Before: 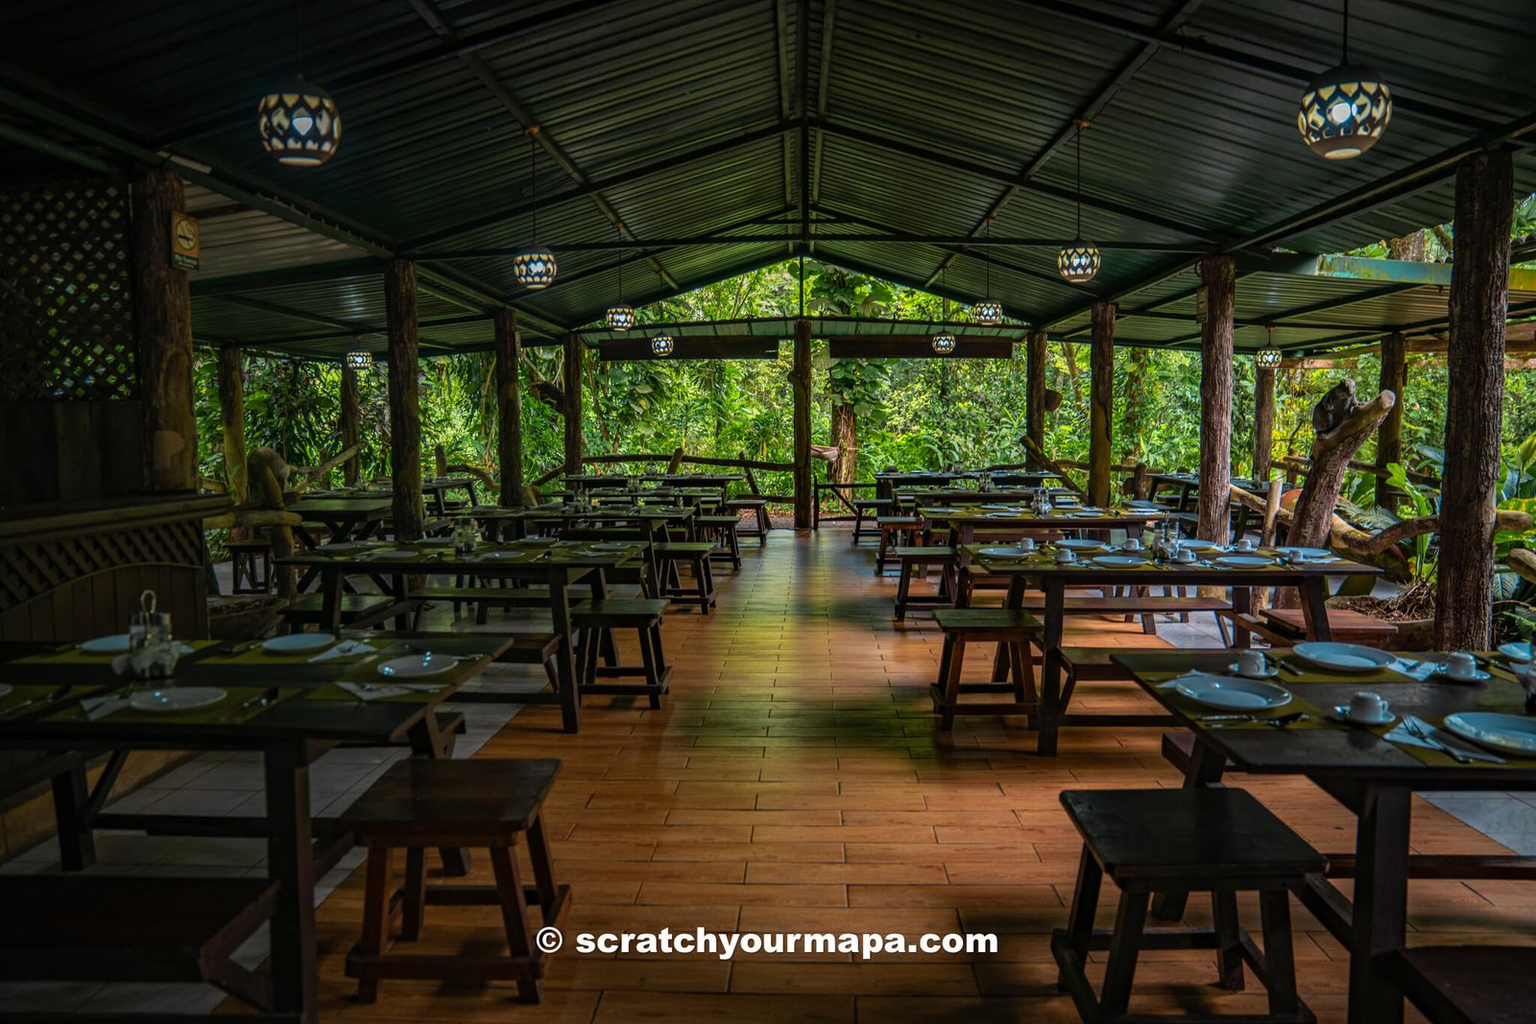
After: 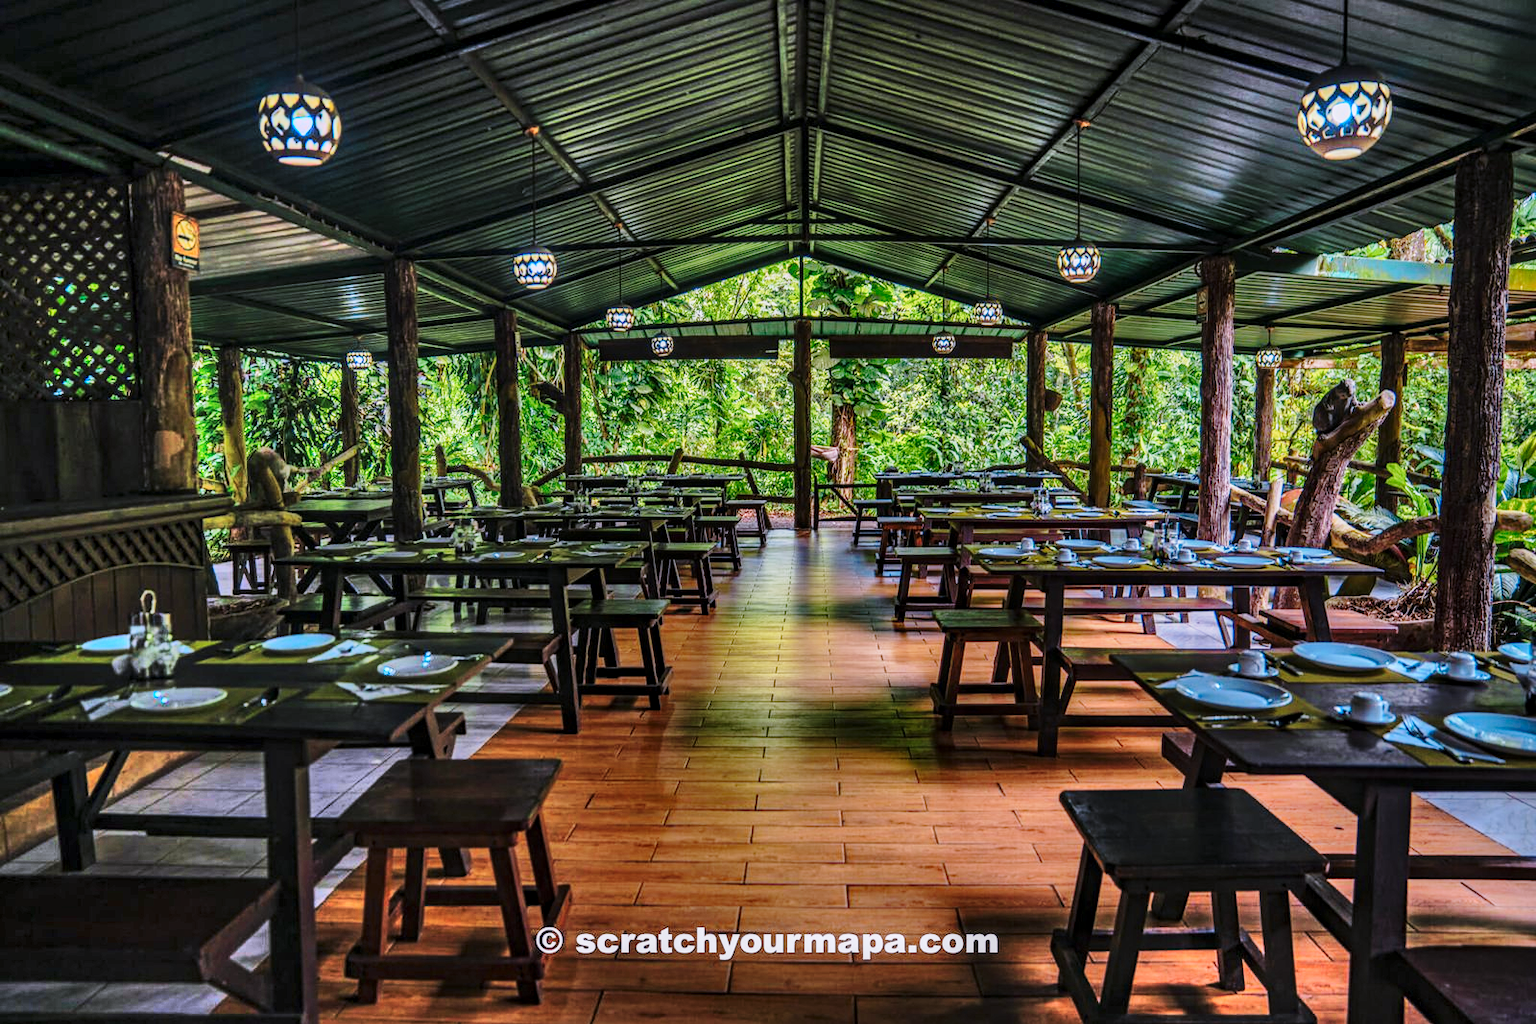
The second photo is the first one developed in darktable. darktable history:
local contrast: on, module defaults
exposure: exposure 0.169 EV, compensate highlight preservation false
color calibration: illuminant custom, x 0.367, y 0.392, temperature 4438.48 K
base curve: curves: ch0 [(0, 0) (0.028, 0.03) (0.121, 0.232) (0.46, 0.748) (0.859, 0.968) (1, 1)], preserve colors none
shadows and highlights: shadows 81.69, white point adjustment -9.02, highlights -61.42, soften with gaussian
